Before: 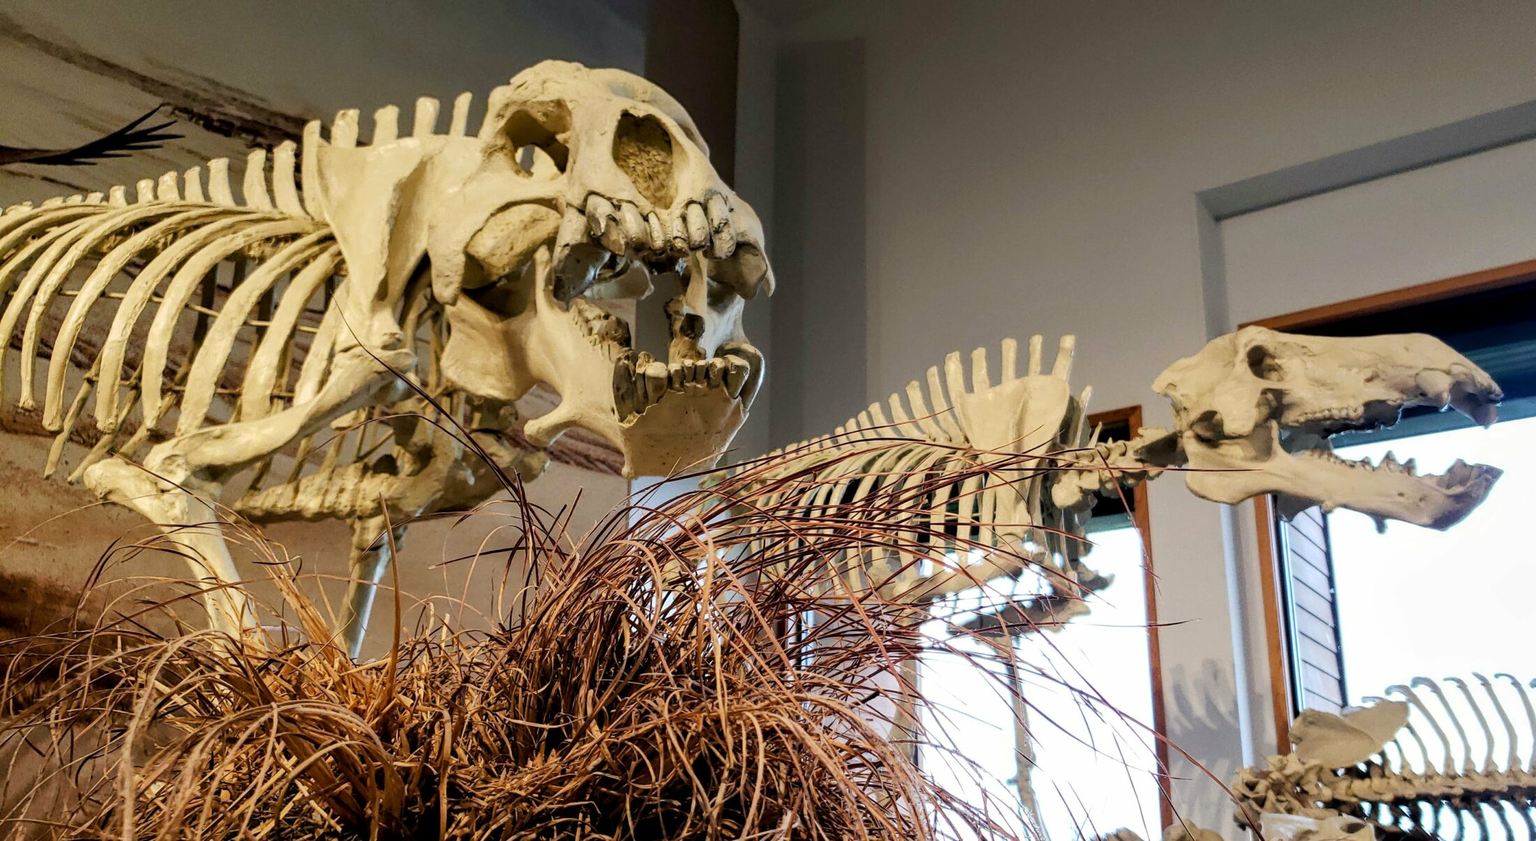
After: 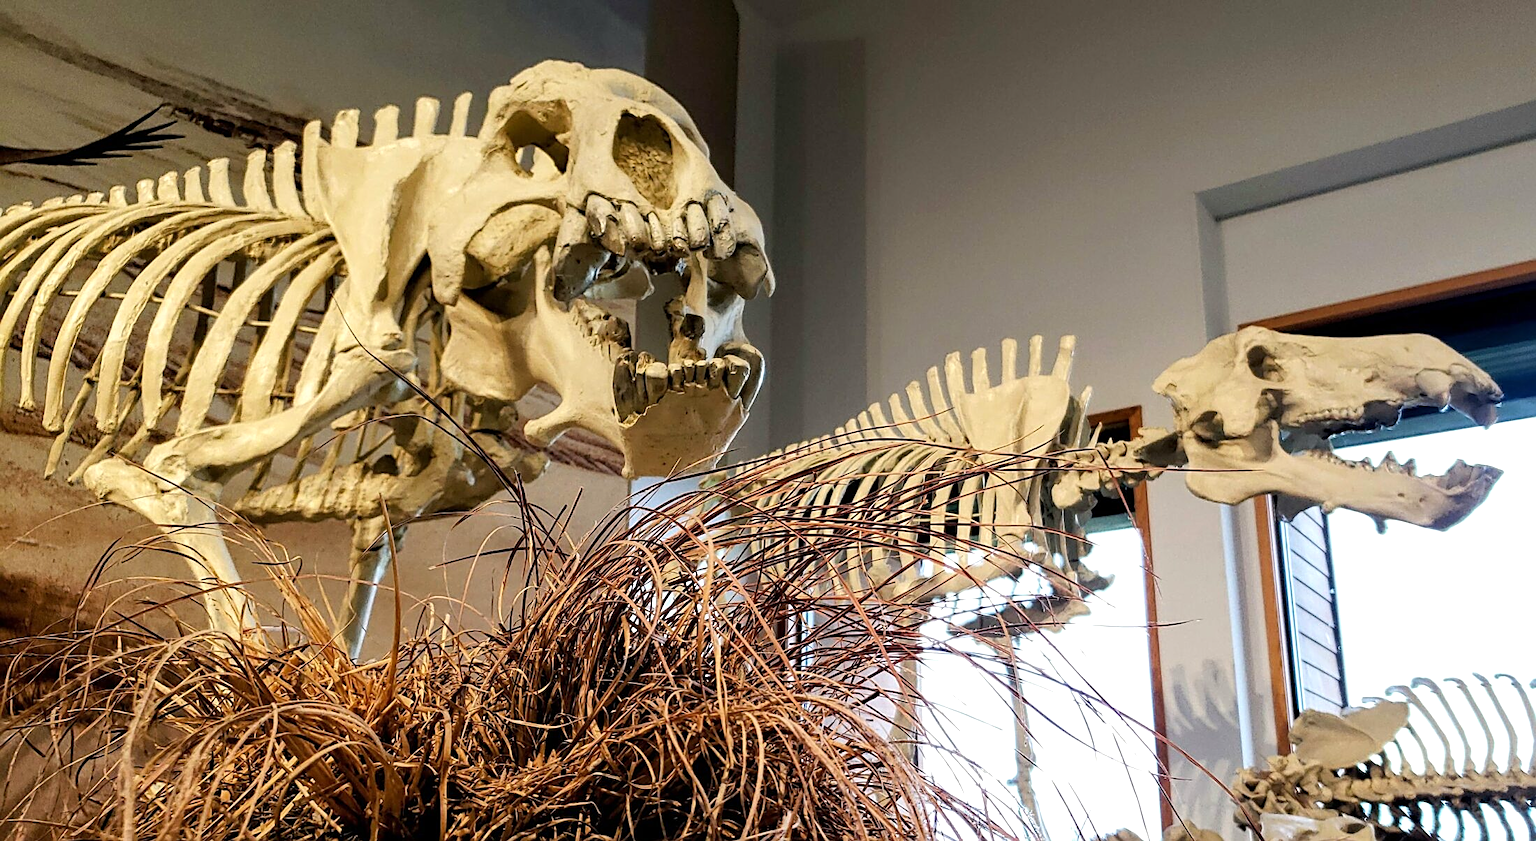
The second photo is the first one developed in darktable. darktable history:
sharpen: on, module defaults
exposure: exposure 0.258 EV, compensate highlight preservation false
